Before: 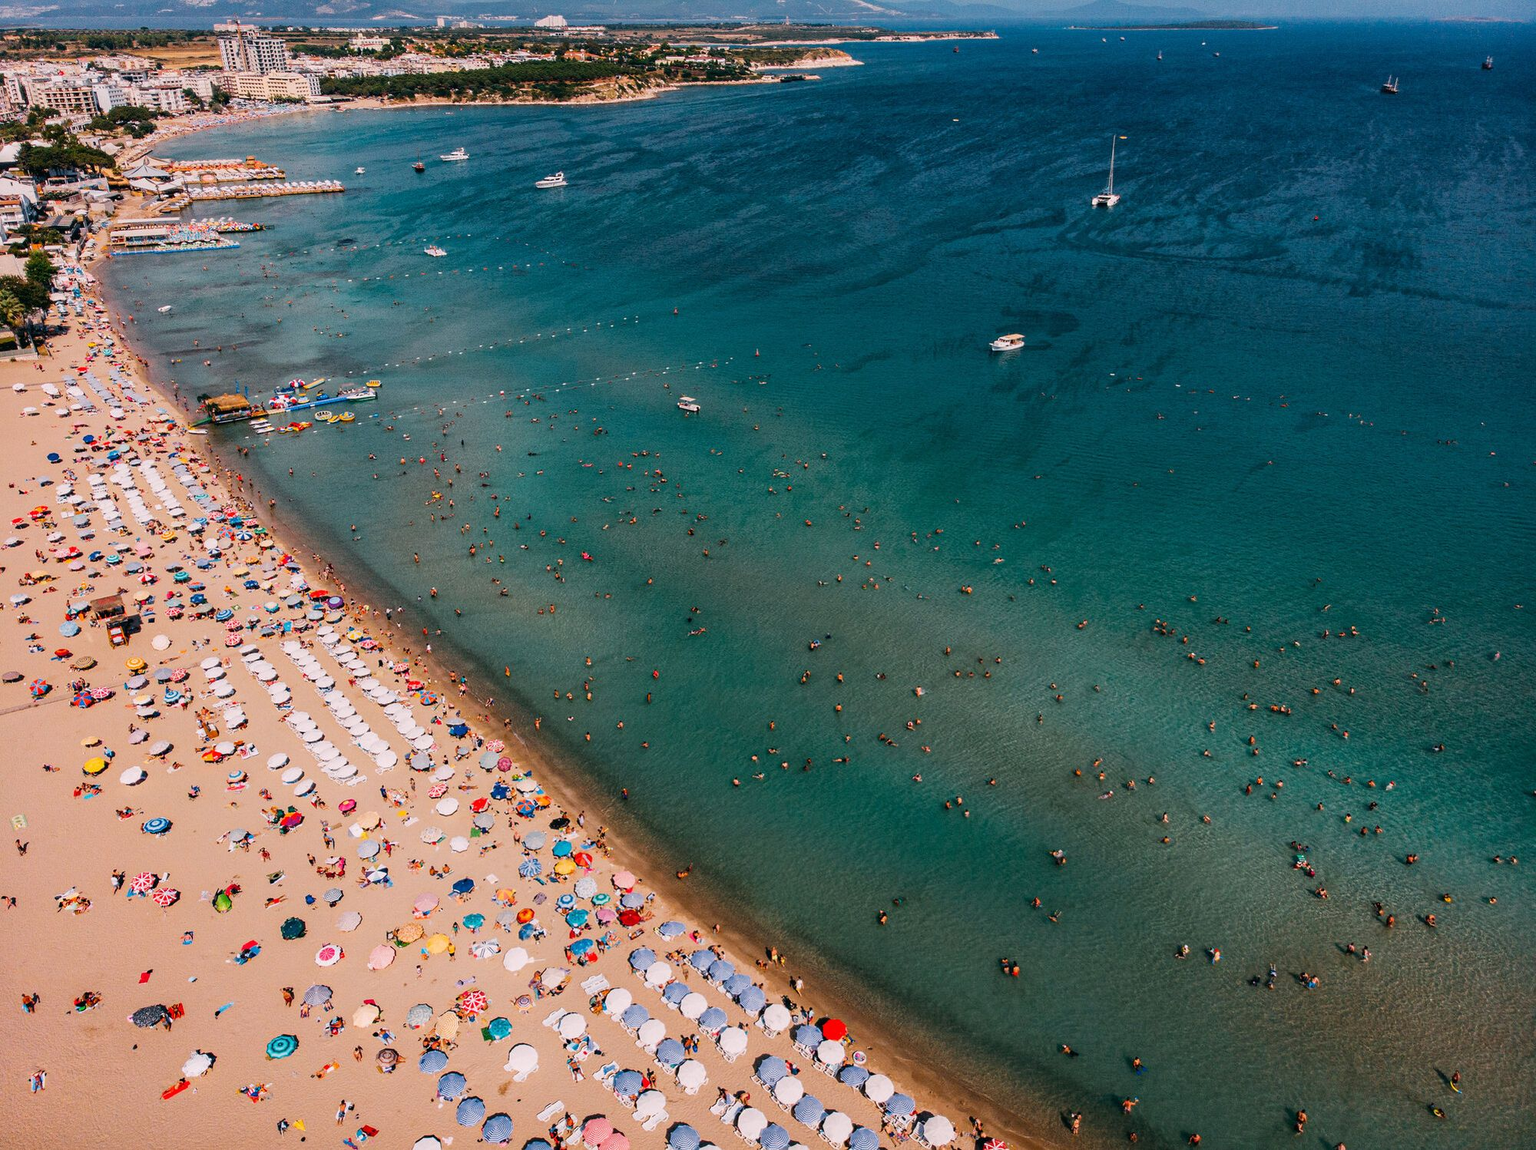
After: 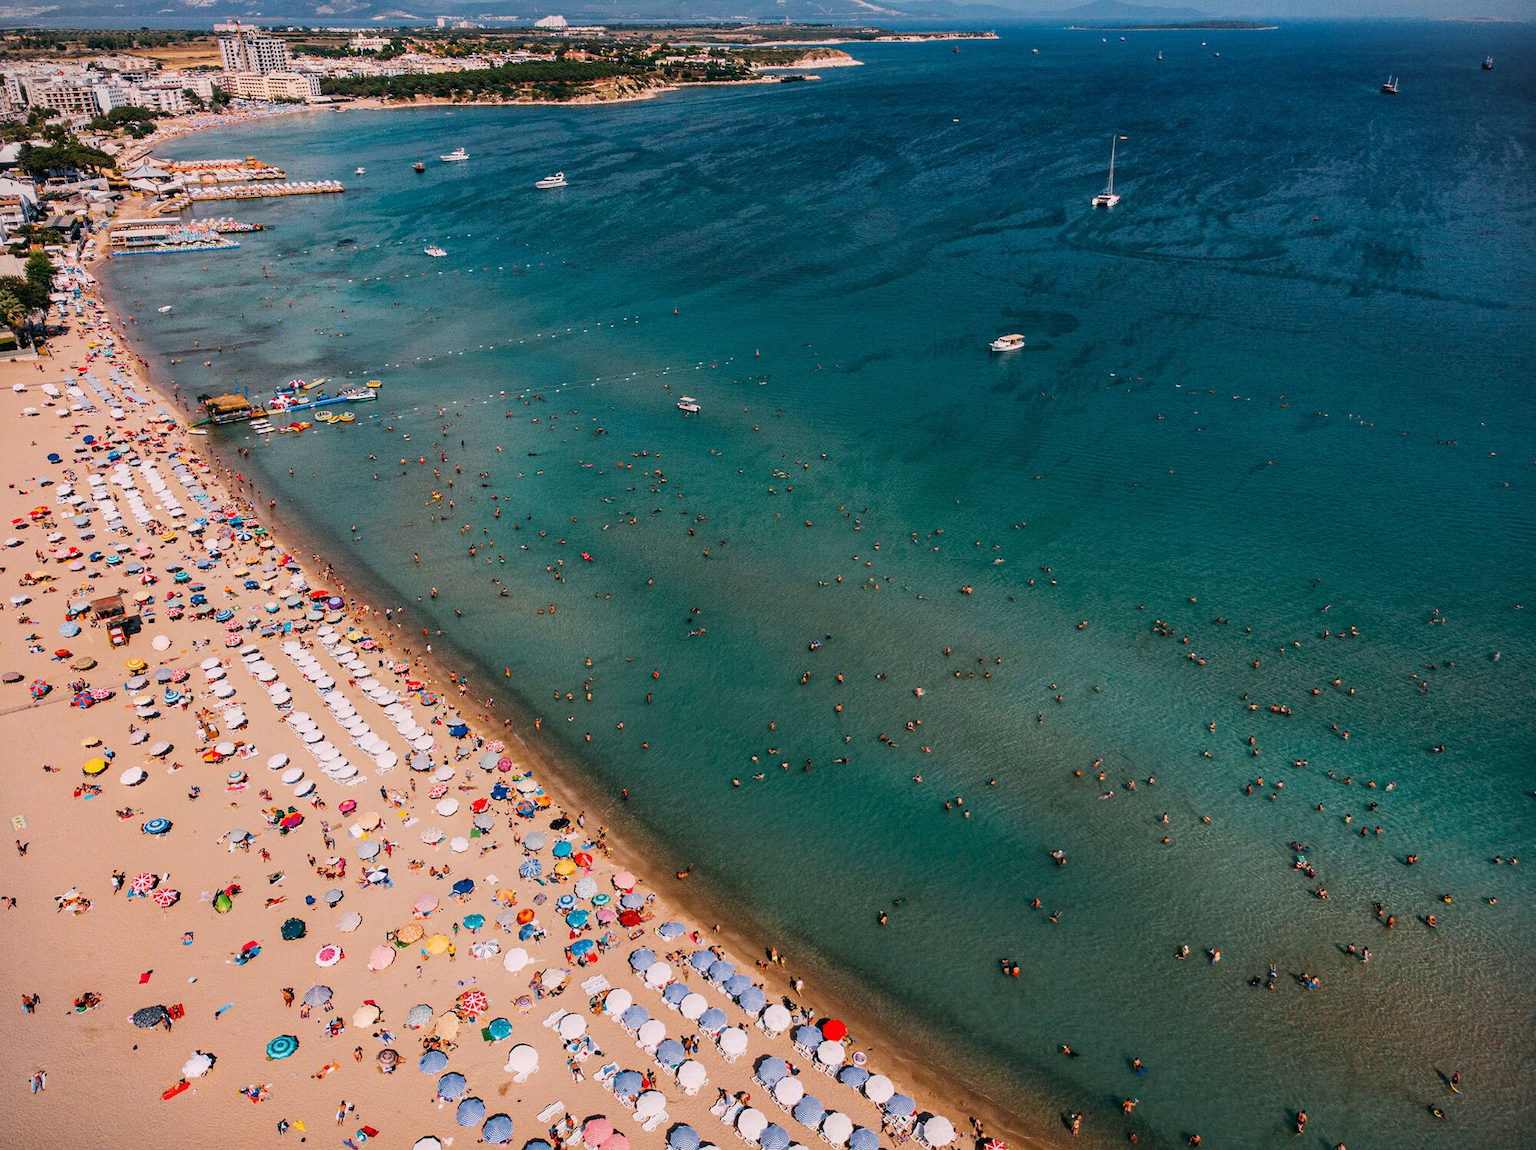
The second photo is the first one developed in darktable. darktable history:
vignetting: fall-off start 100.33%
